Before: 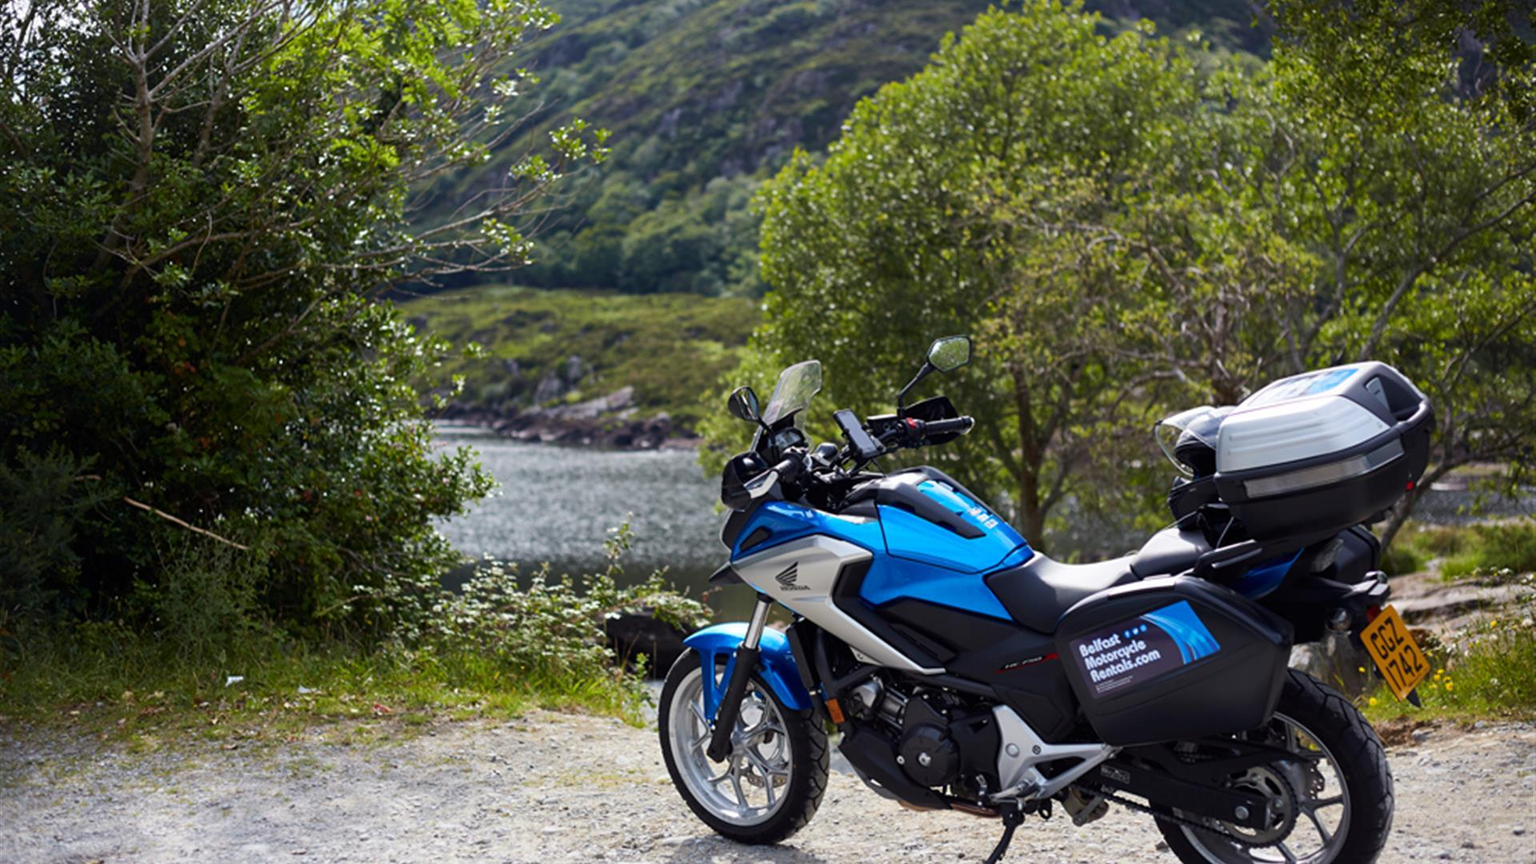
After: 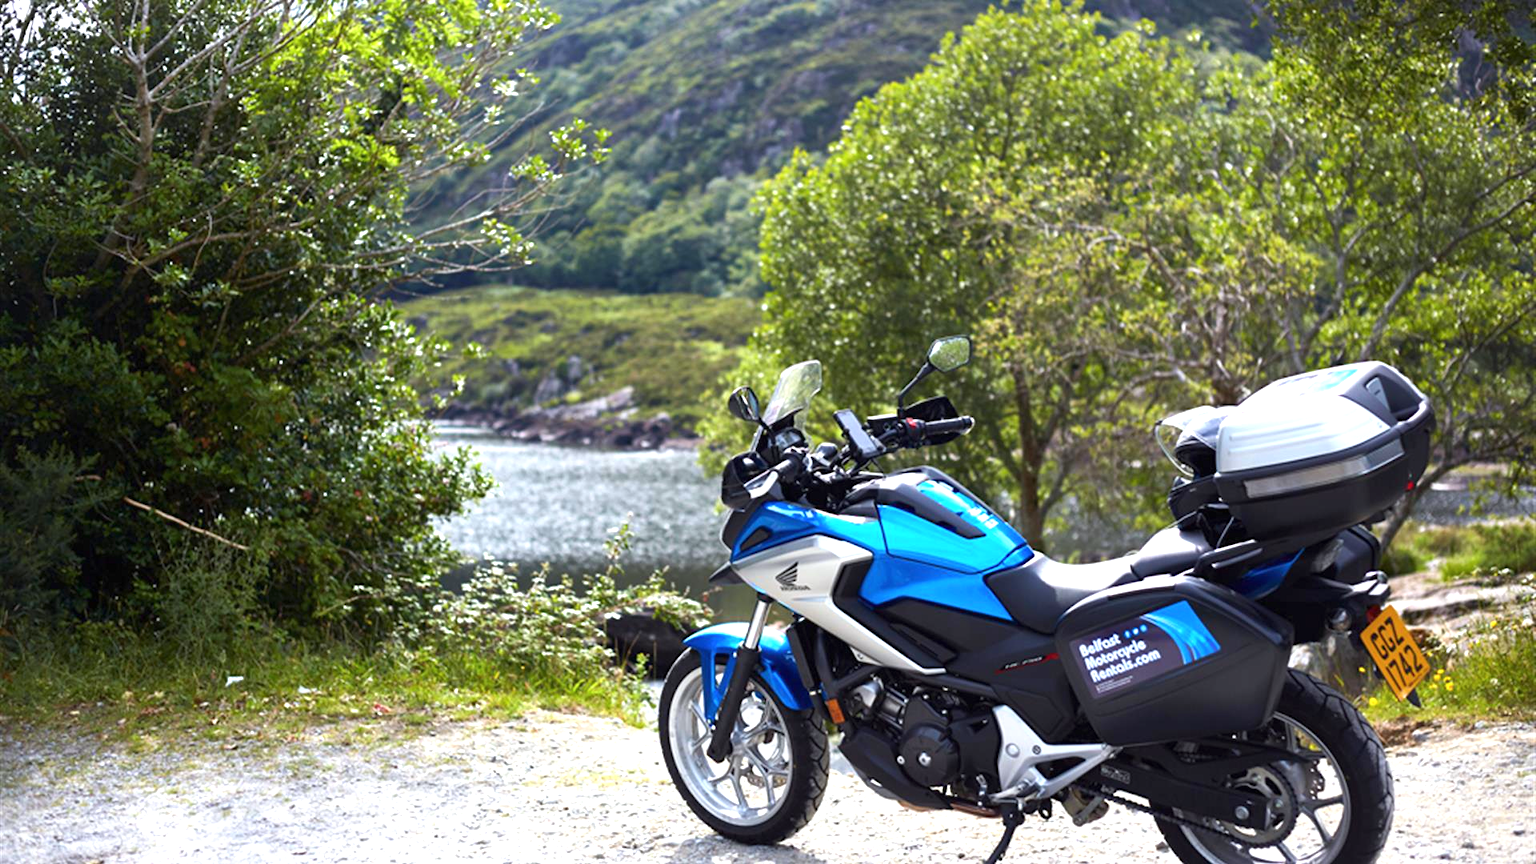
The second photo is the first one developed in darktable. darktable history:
white balance: red 0.982, blue 1.018
color balance: input saturation 99%
exposure: black level correction 0, exposure 1 EV, compensate exposure bias true, compensate highlight preservation false
